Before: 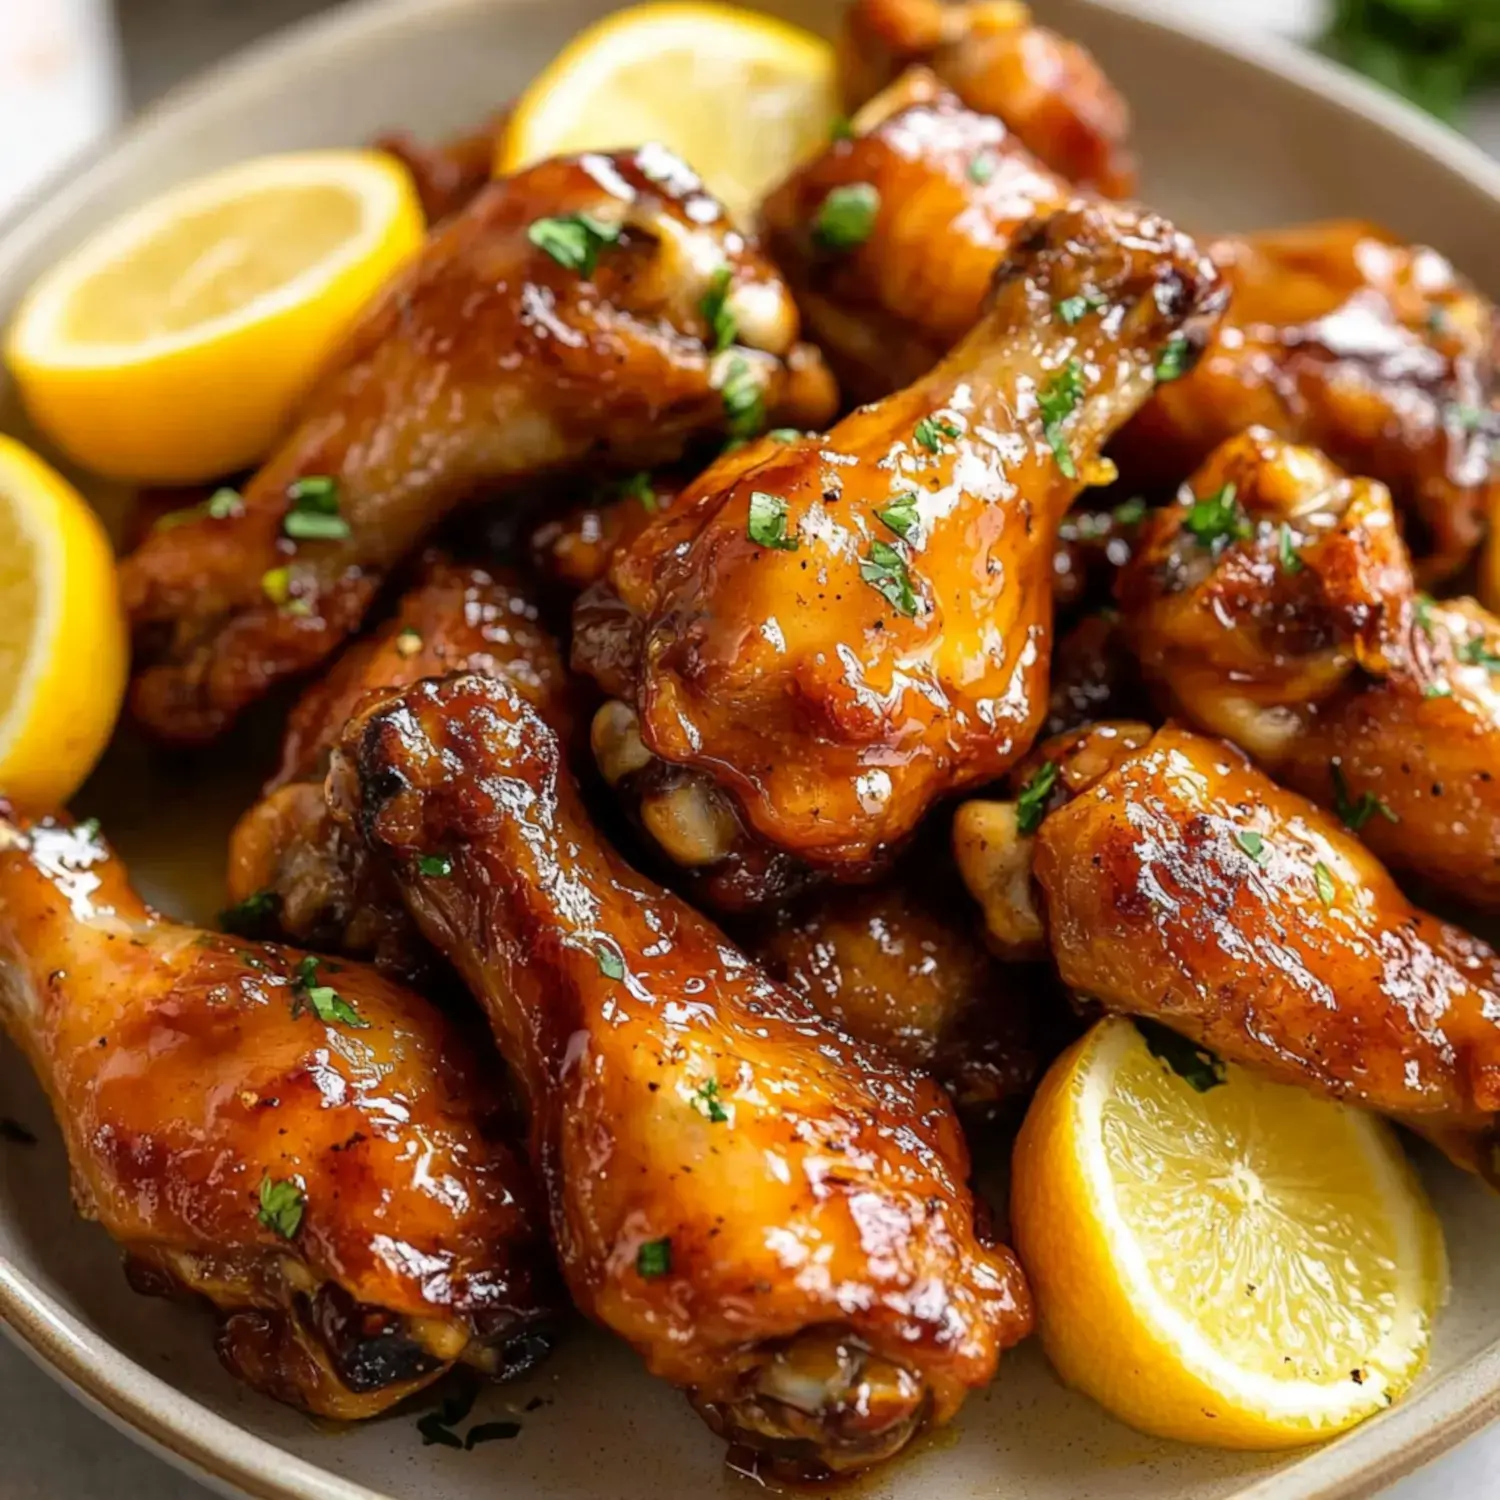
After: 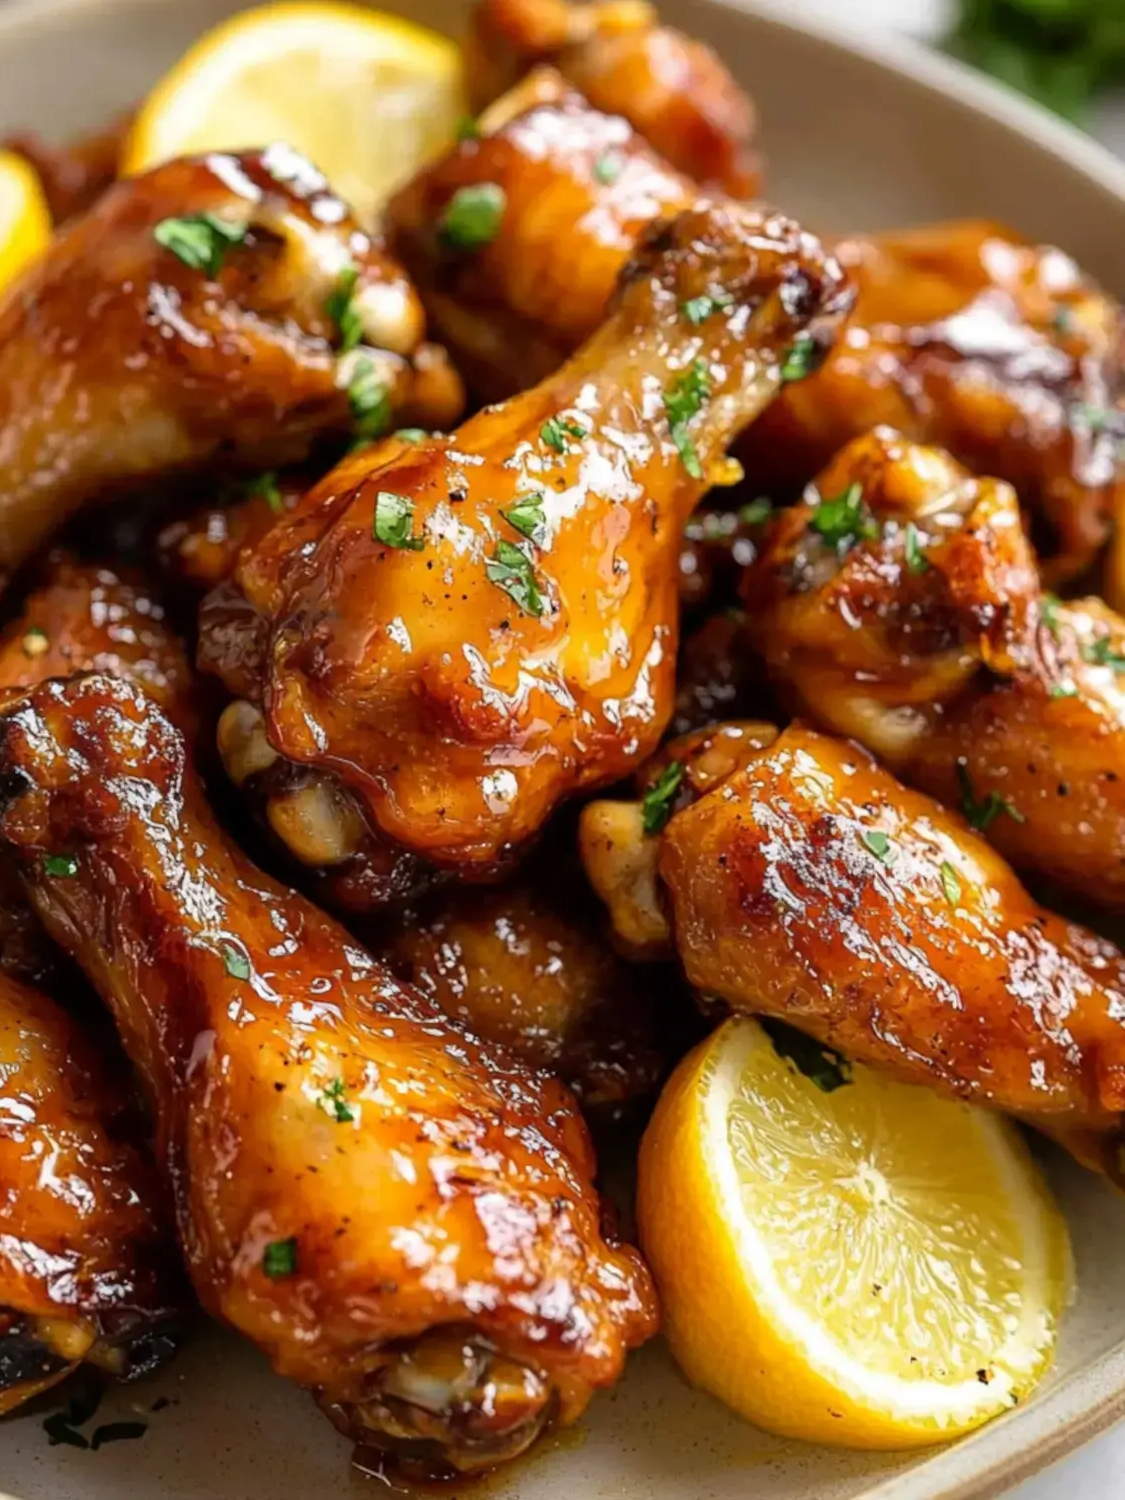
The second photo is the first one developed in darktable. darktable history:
crop and rotate: left 24.951%
